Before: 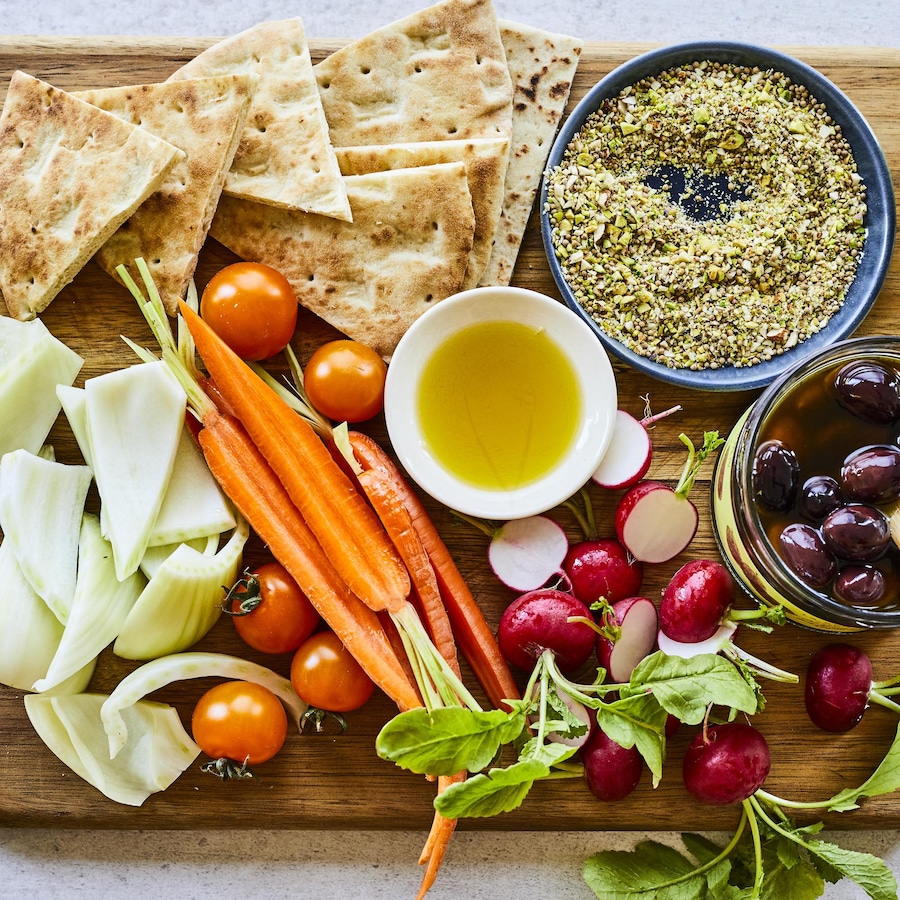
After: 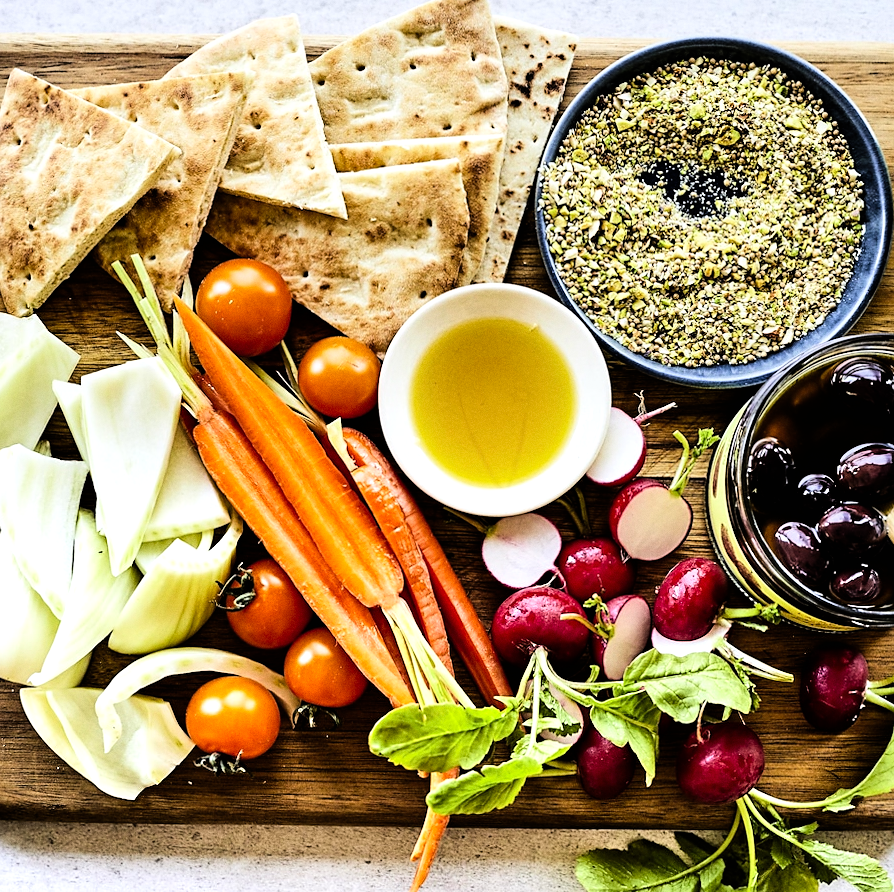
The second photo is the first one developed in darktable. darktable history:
filmic rgb: black relative exposure -5 EV, hardness 2.88, contrast 1.3, highlights saturation mix -30%
grain: coarseness 0.09 ISO, strength 16.61%
rotate and perspective: rotation 0.192°, lens shift (horizontal) -0.015, crop left 0.005, crop right 0.996, crop top 0.006, crop bottom 0.99
graduated density: rotation 5.63°, offset 76.9
levels: levels [0, 0.394, 0.787]
sharpen: radius 1.559, amount 0.373, threshold 1.271
